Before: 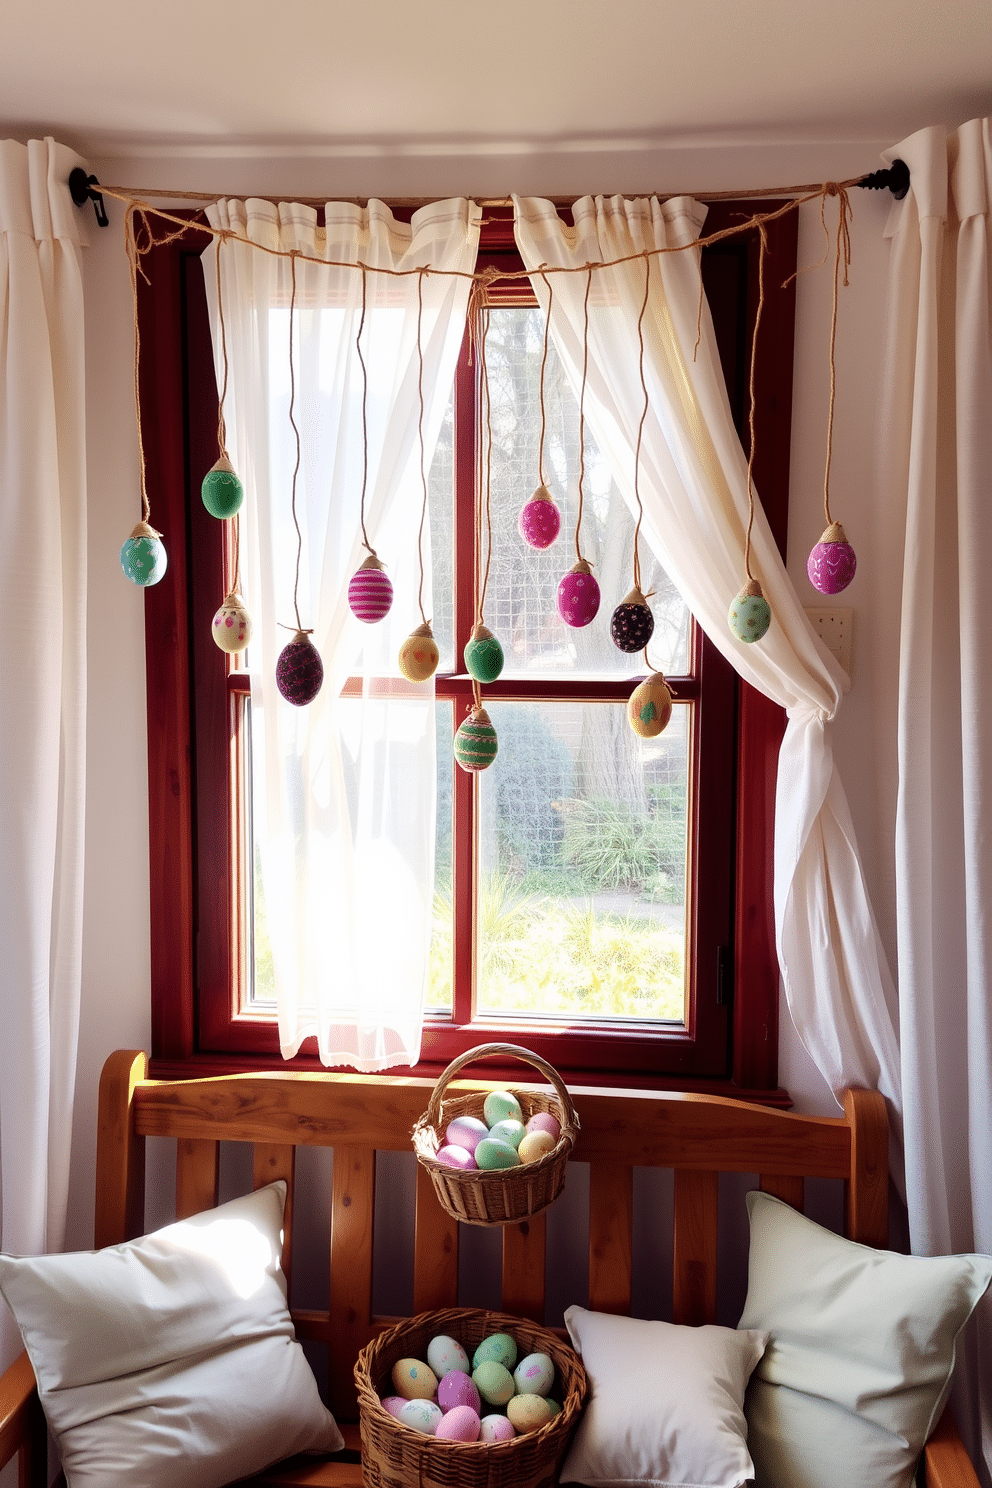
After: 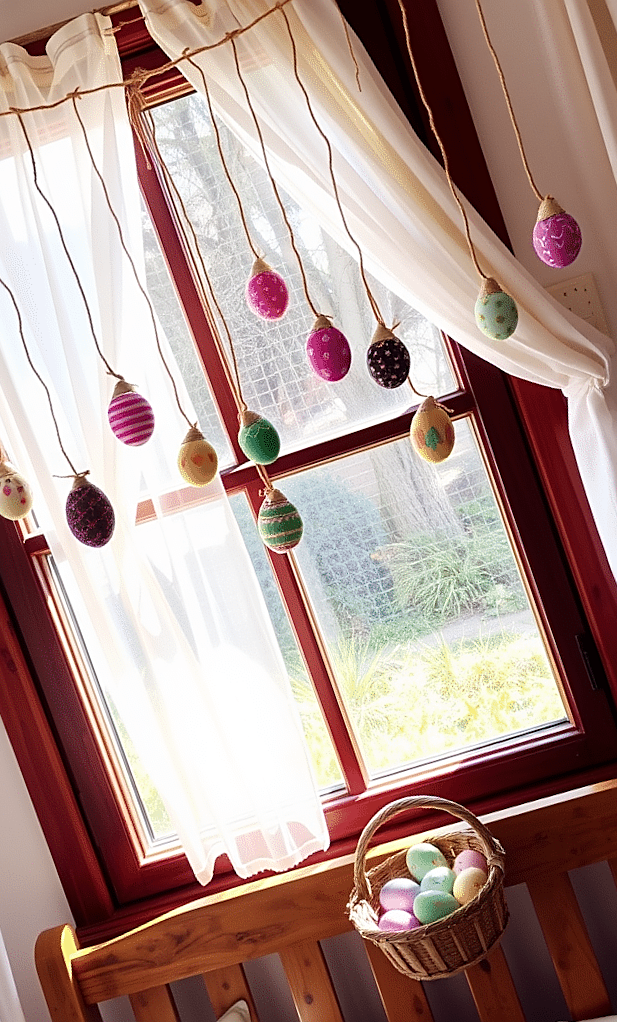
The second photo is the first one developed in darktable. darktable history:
sharpen: on, module defaults
crop and rotate: angle 19.22°, left 6.753%, right 3.674%, bottom 1.133%
